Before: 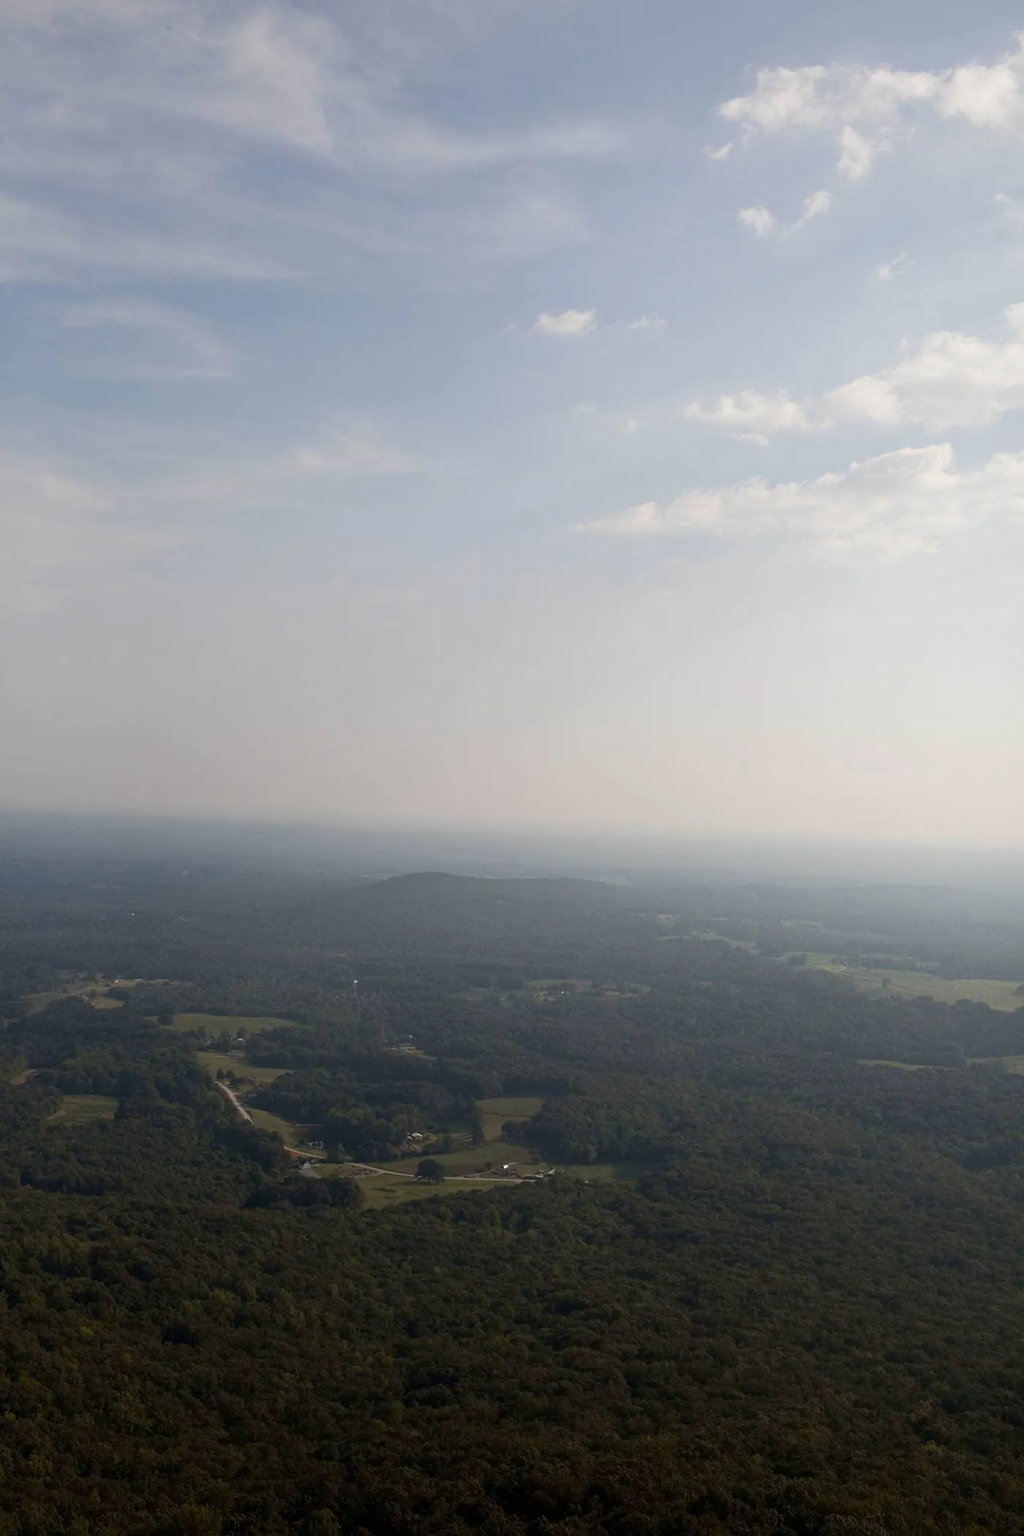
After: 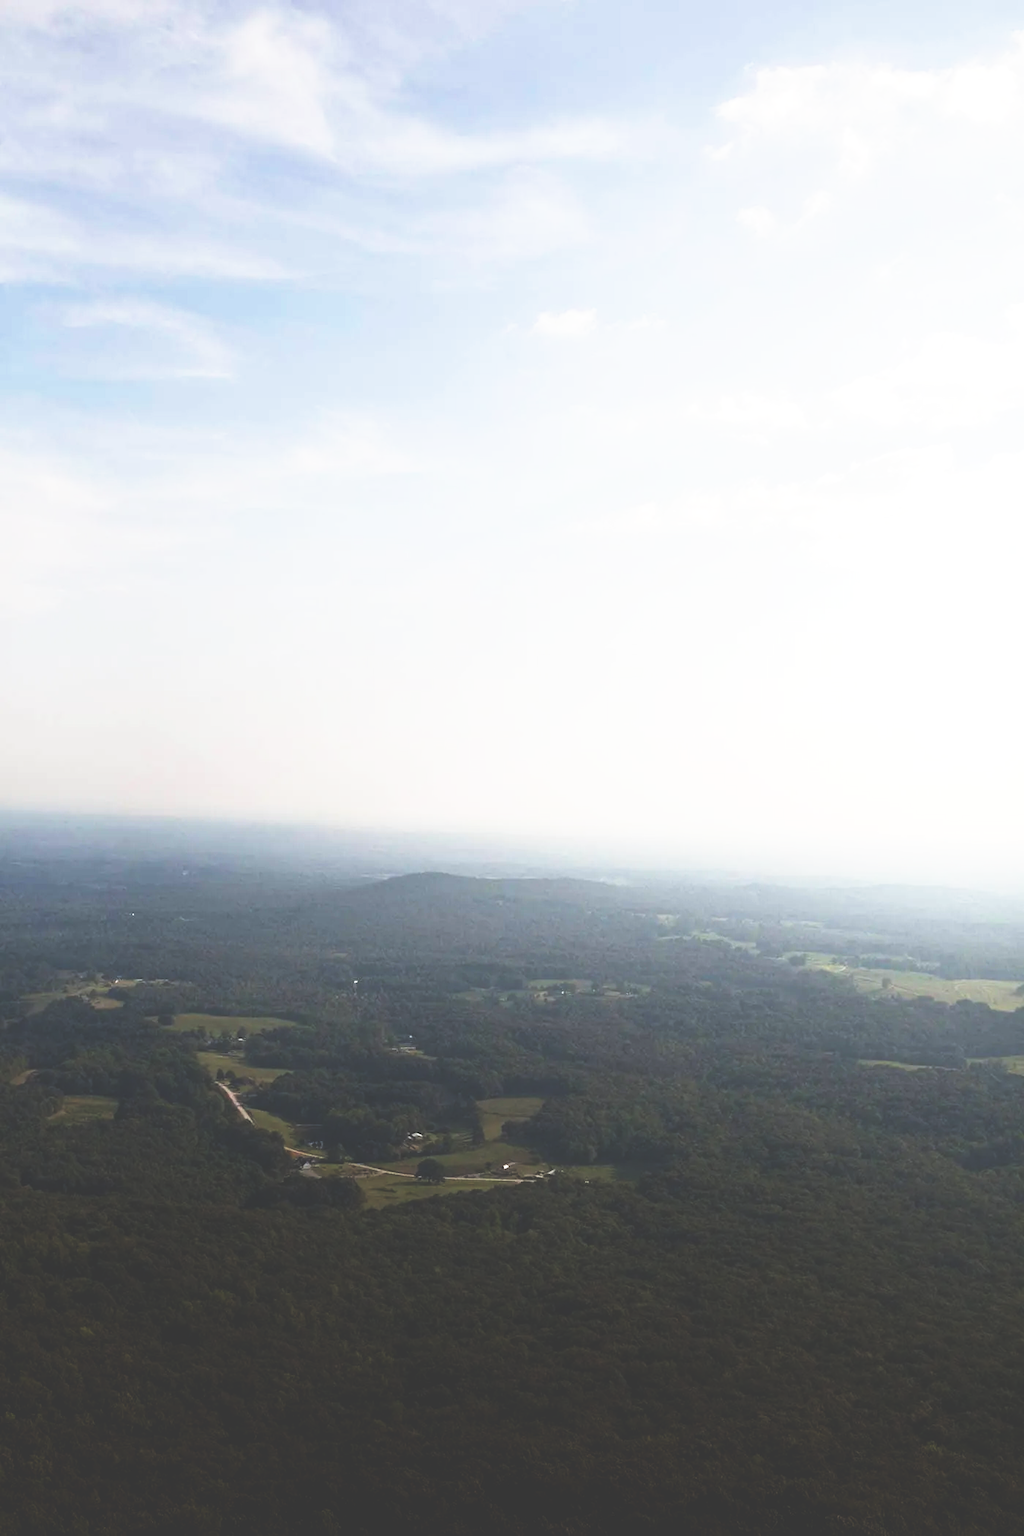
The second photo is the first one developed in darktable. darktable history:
exposure: exposure 0.561 EV, compensate highlight preservation false
base curve: curves: ch0 [(0, 0.036) (0.007, 0.037) (0.604, 0.887) (1, 1)], preserve colors none
